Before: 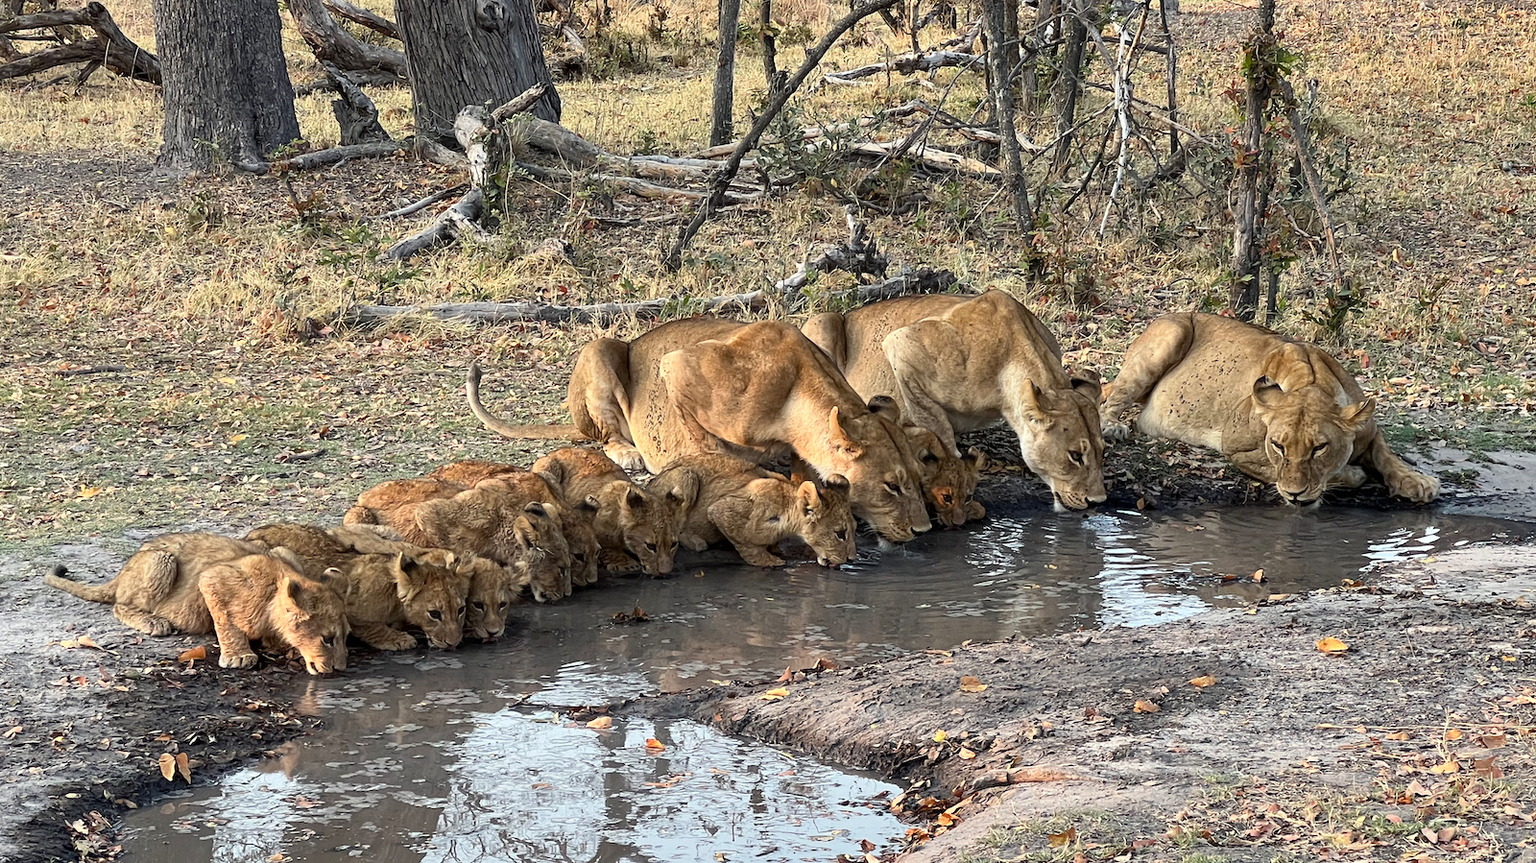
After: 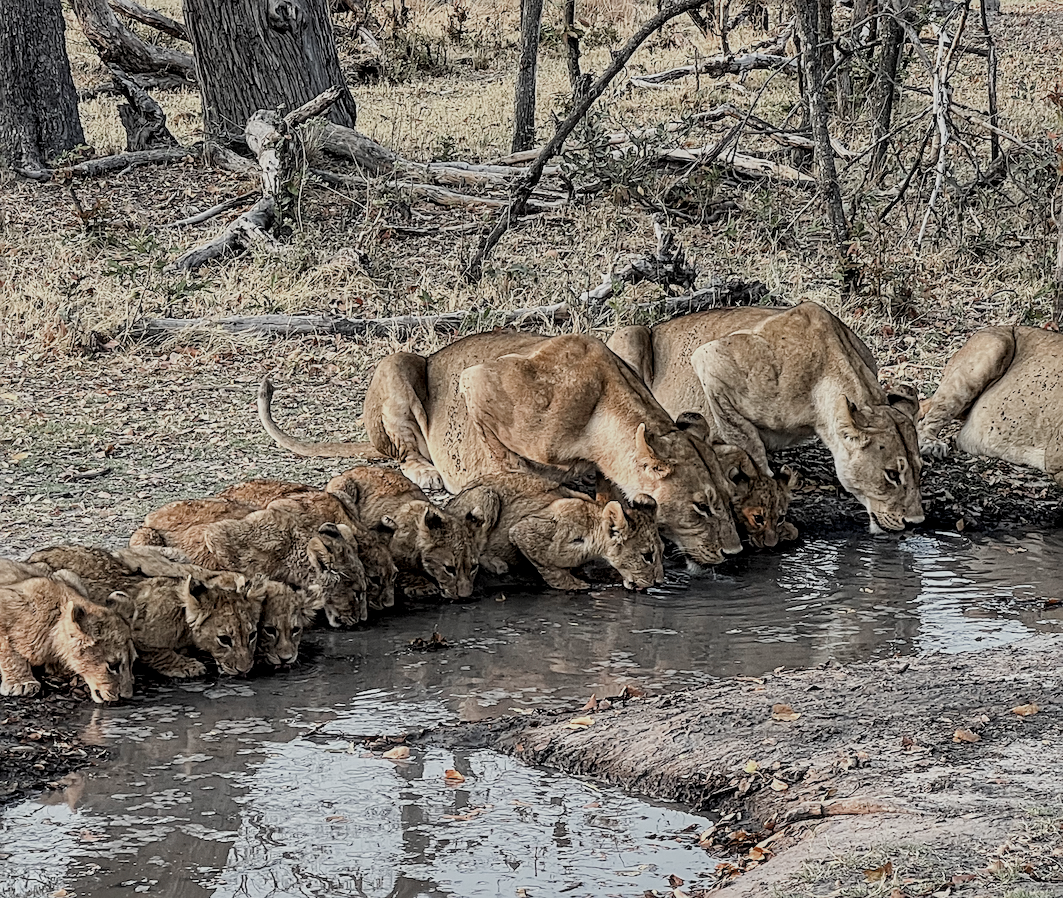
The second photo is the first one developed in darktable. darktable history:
color correction: highlights b* 0.058, saturation 0.827
color zones: curves: ch0 [(0, 0.5) (0.125, 0.4) (0.25, 0.5) (0.375, 0.4) (0.5, 0.4) (0.625, 0.35) (0.75, 0.35) (0.875, 0.5)]; ch1 [(0, 0.35) (0.125, 0.45) (0.25, 0.35) (0.375, 0.35) (0.5, 0.35) (0.625, 0.35) (0.75, 0.45) (0.875, 0.35)]; ch2 [(0, 0.6) (0.125, 0.5) (0.25, 0.5) (0.375, 0.6) (0.5, 0.6) (0.625, 0.5) (0.75, 0.5) (0.875, 0.5)]
local contrast: on, module defaults
crop and rotate: left 14.295%, right 19.225%
filmic rgb: black relative exposure -7.65 EV, white relative exposure 4.56 EV, hardness 3.61, iterations of high-quality reconstruction 0
sharpen: on, module defaults
